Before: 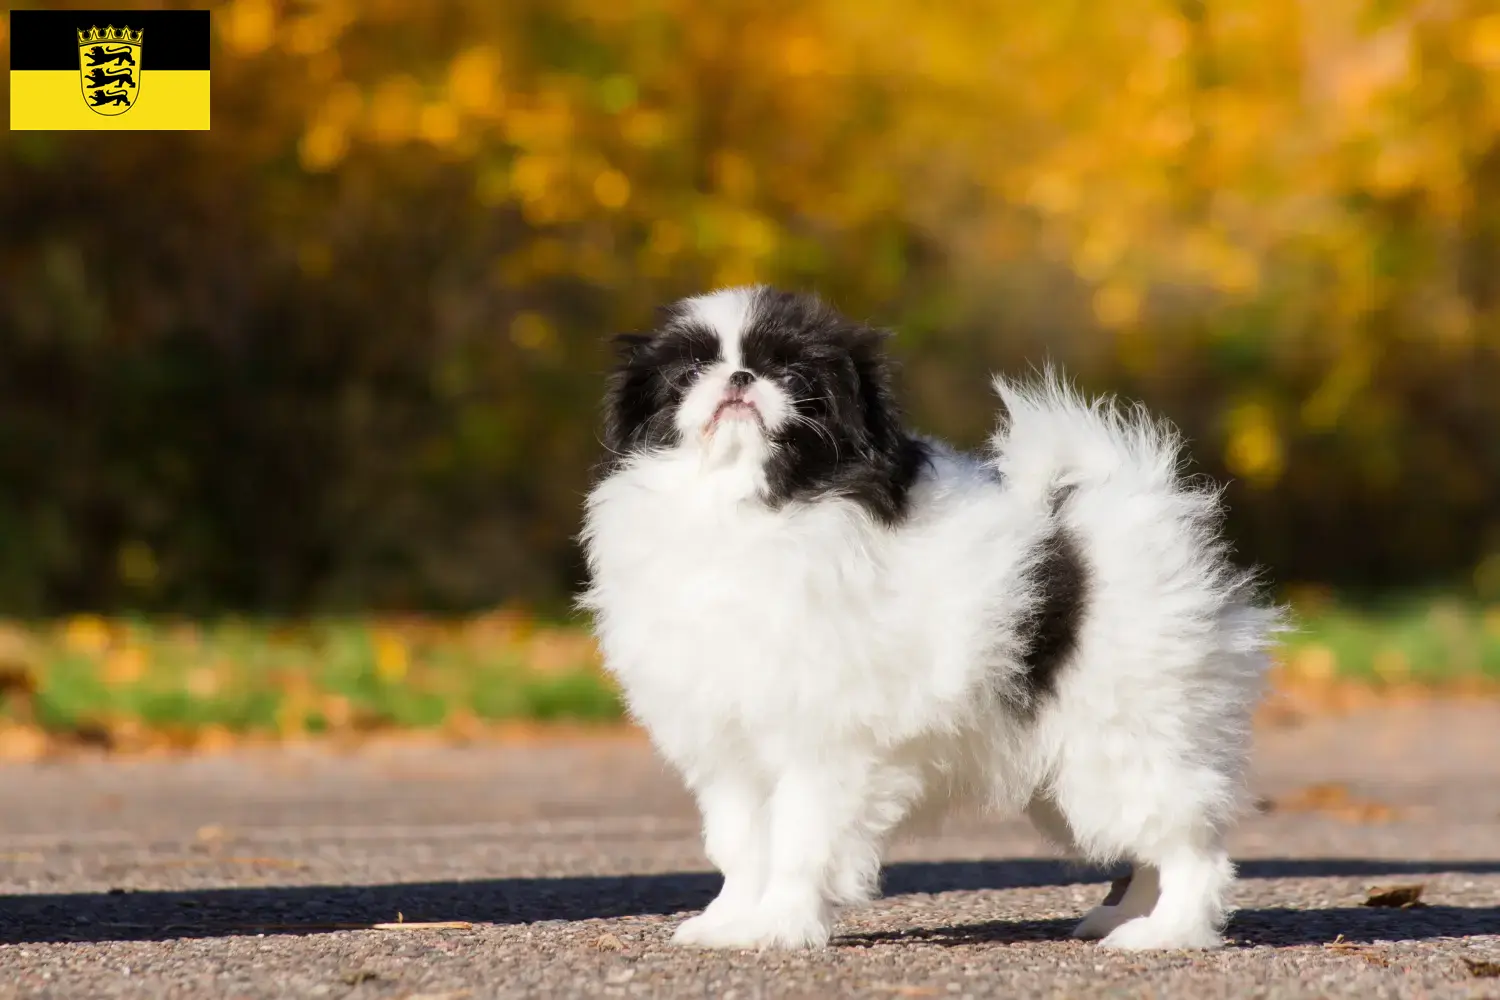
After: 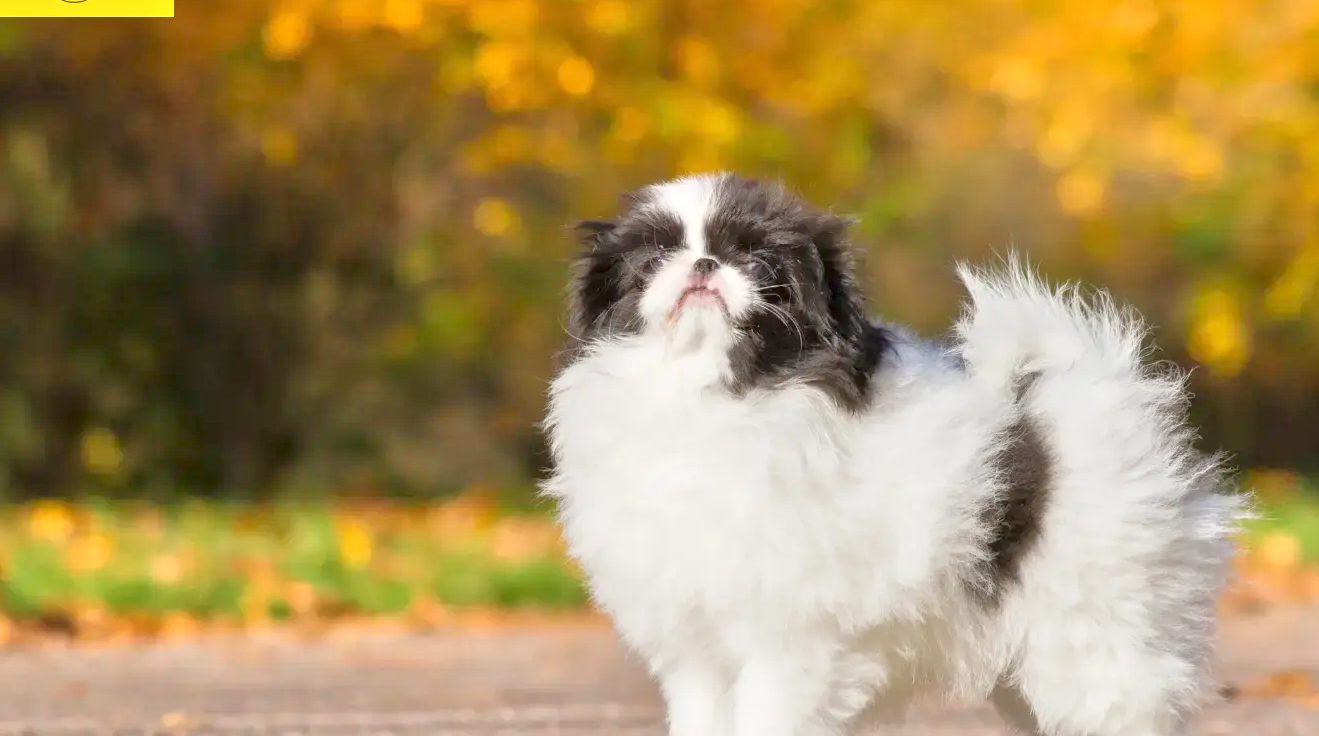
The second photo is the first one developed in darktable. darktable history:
crop and rotate: left 2.425%, top 11.305%, right 9.6%, bottom 15.08%
tone equalizer: -8 EV 2 EV, -7 EV 2 EV, -6 EV 2 EV, -5 EV 2 EV, -4 EV 2 EV, -3 EV 1.5 EV, -2 EV 1 EV, -1 EV 0.5 EV
